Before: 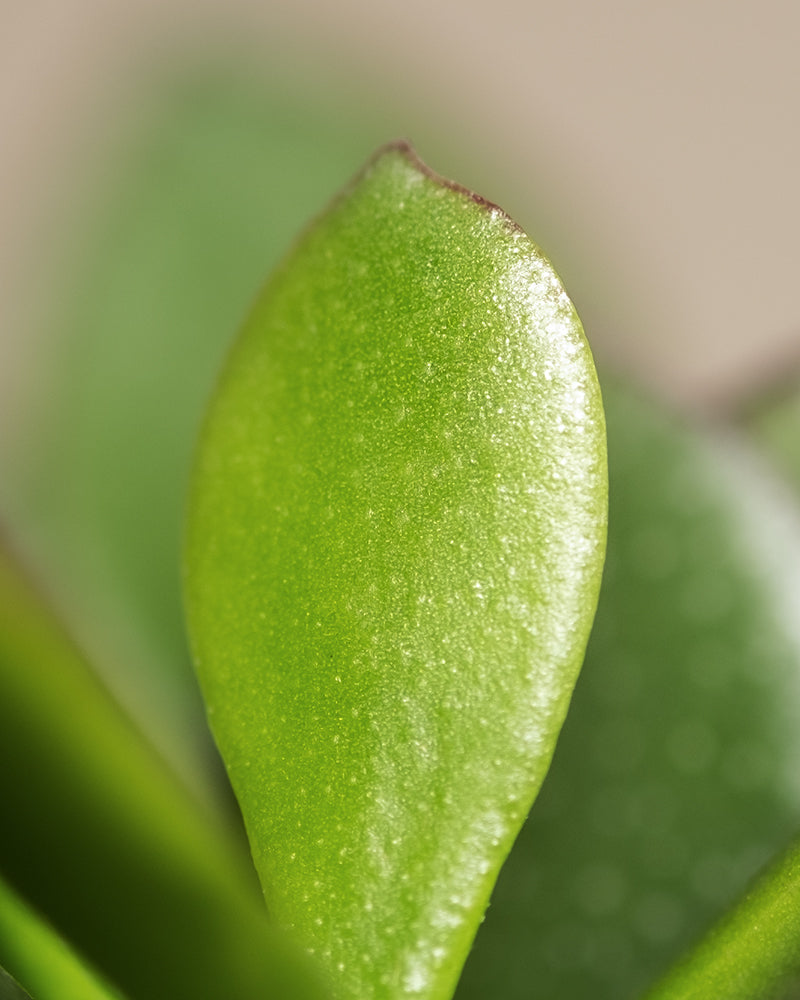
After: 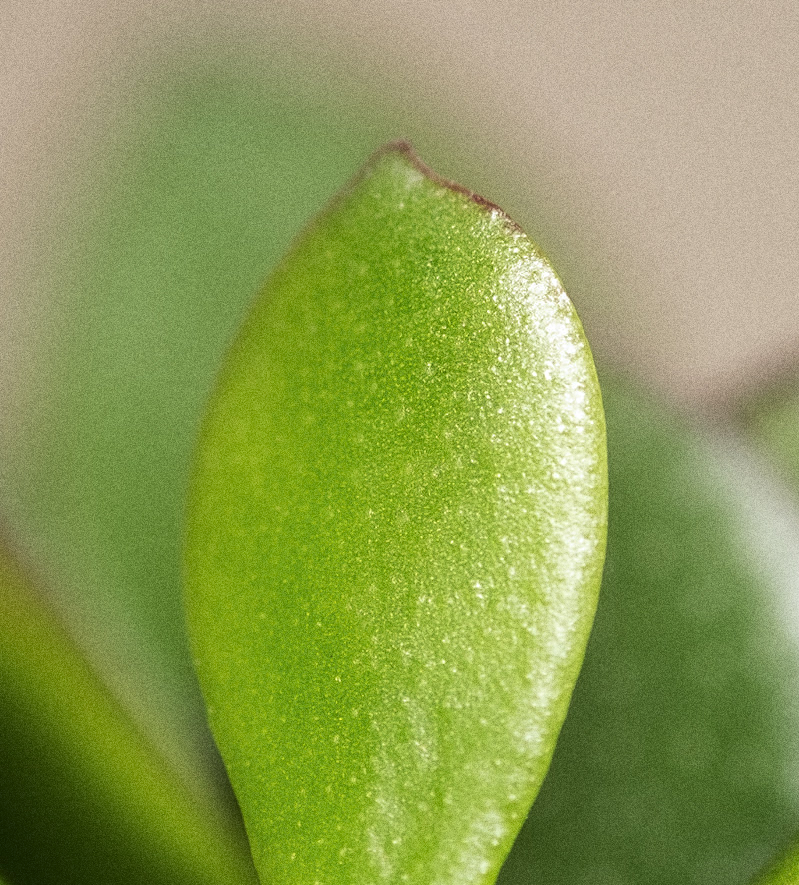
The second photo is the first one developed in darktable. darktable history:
crop and rotate: top 0%, bottom 11.49%
grain: coarseness 0.09 ISO, strength 40%
